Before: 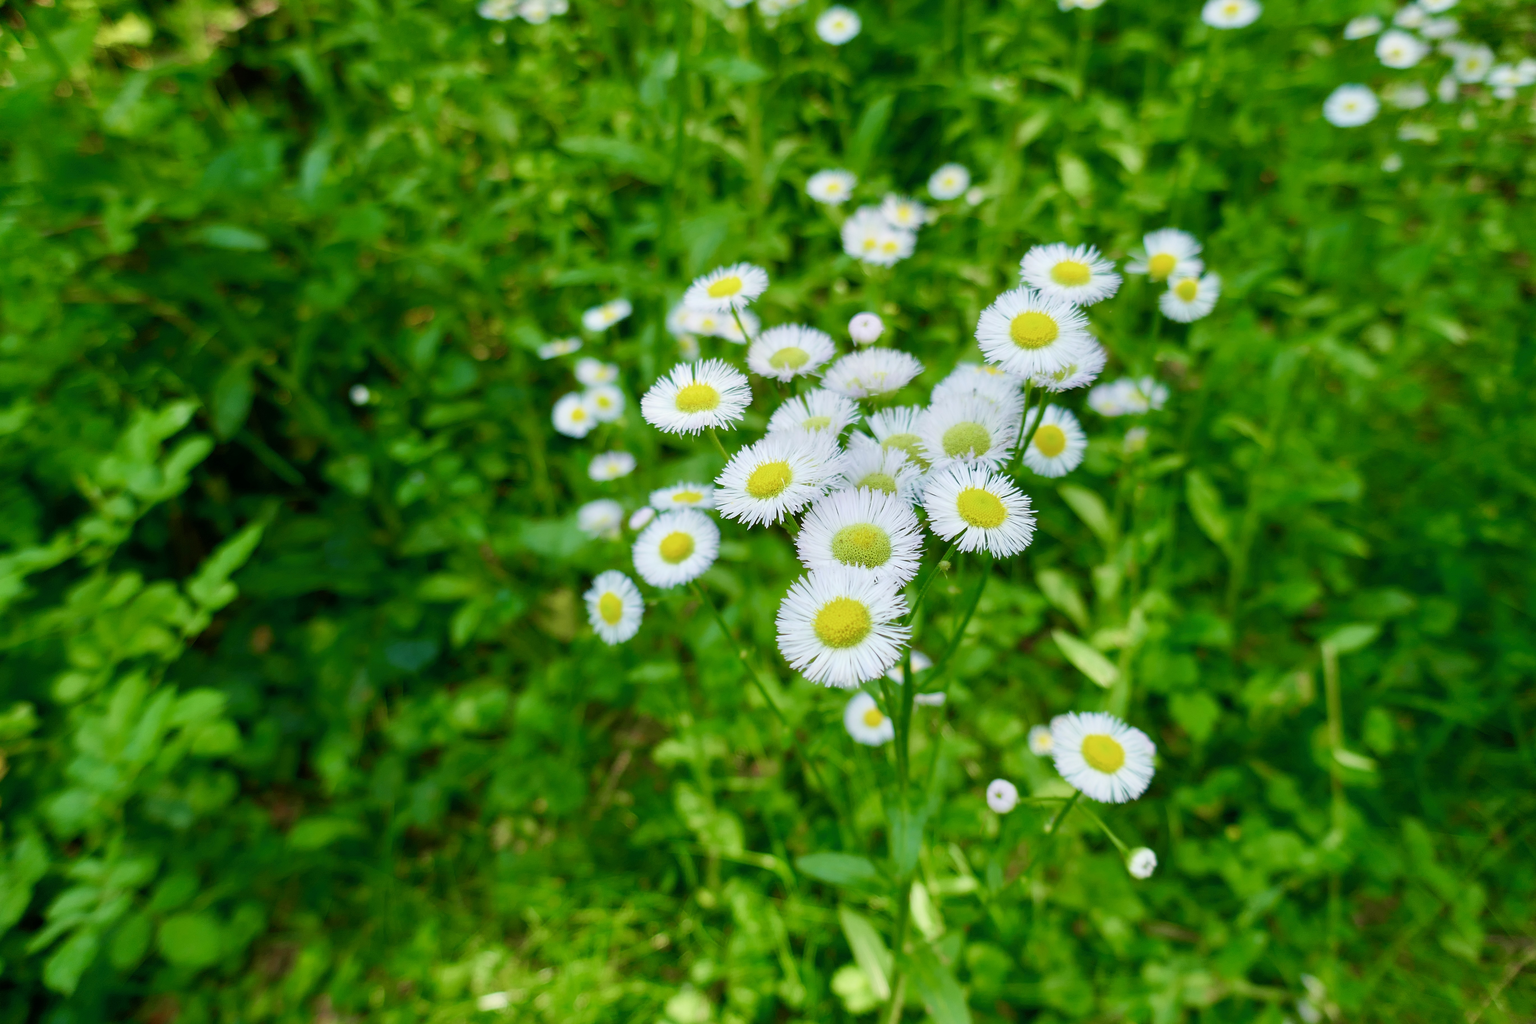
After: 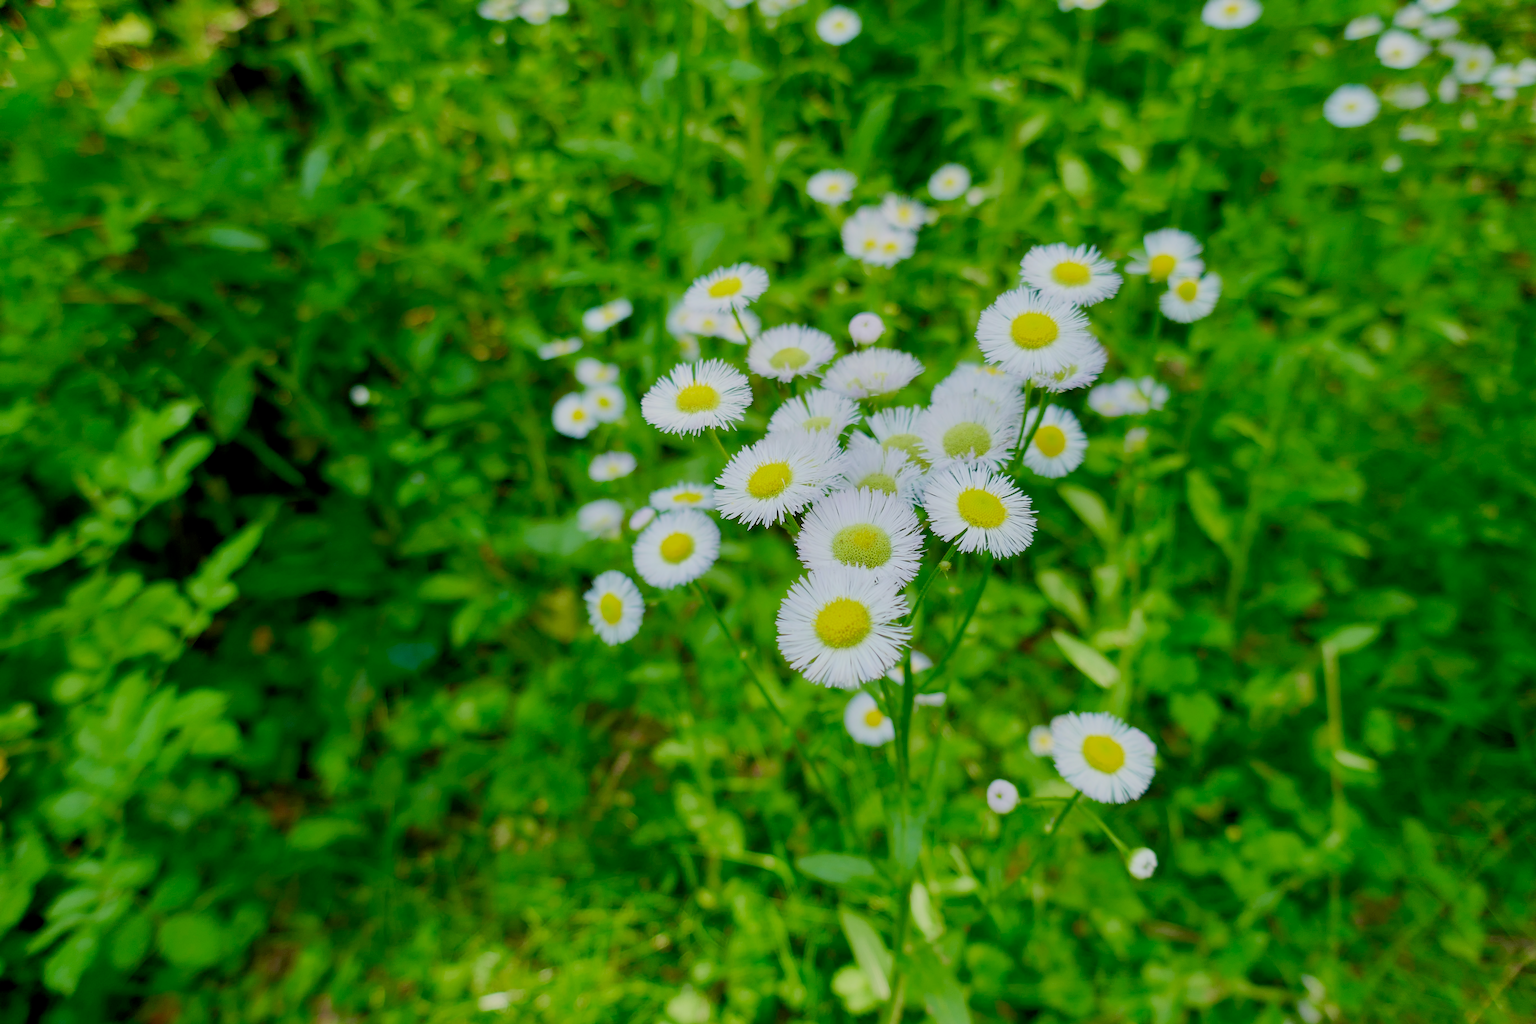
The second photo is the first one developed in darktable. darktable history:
filmic rgb: middle gray luminance 18.42%, black relative exposure -10.5 EV, white relative exposure 3.4 EV, threshold 6 EV, target black luminance 0%, hardness 6.03, latitude 99%, contrast 0.847, shadows ↔ highlights balance 0.505%, add noise in highlights 0, preserve chrominance max RGB, color science v3 (2019), use custom middle-gray values true, iterations of high-quality reconstruction 0, contrast in highlights soft, enable highlight reconstruction true
